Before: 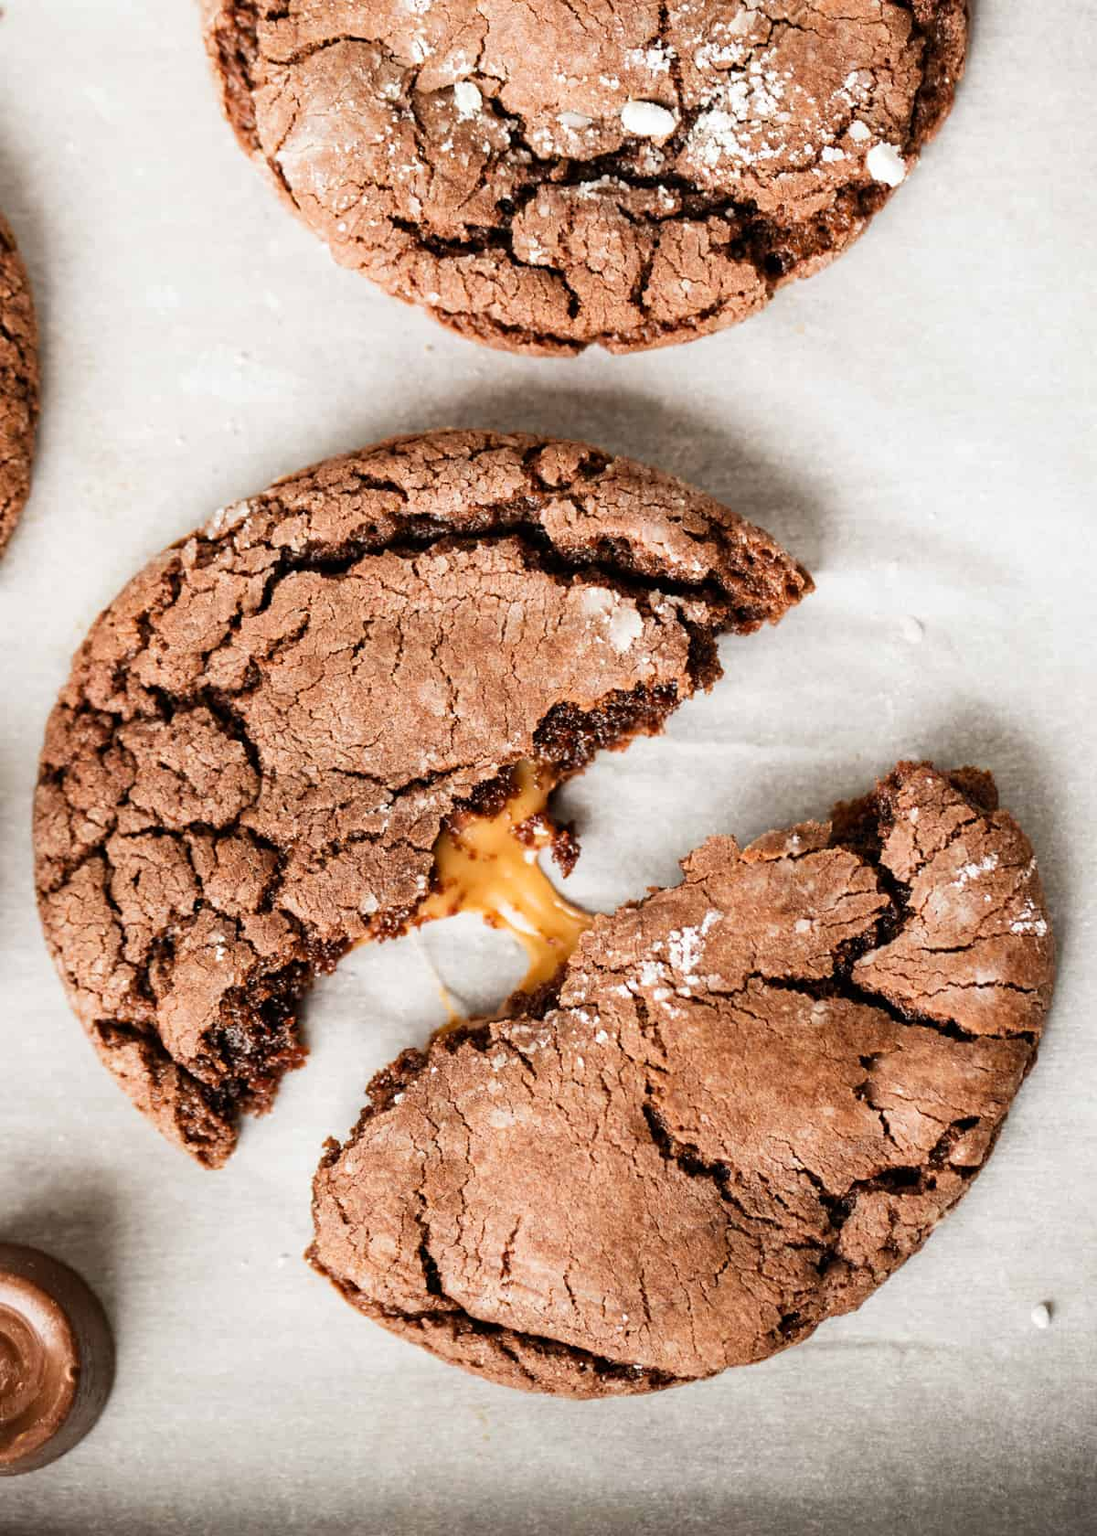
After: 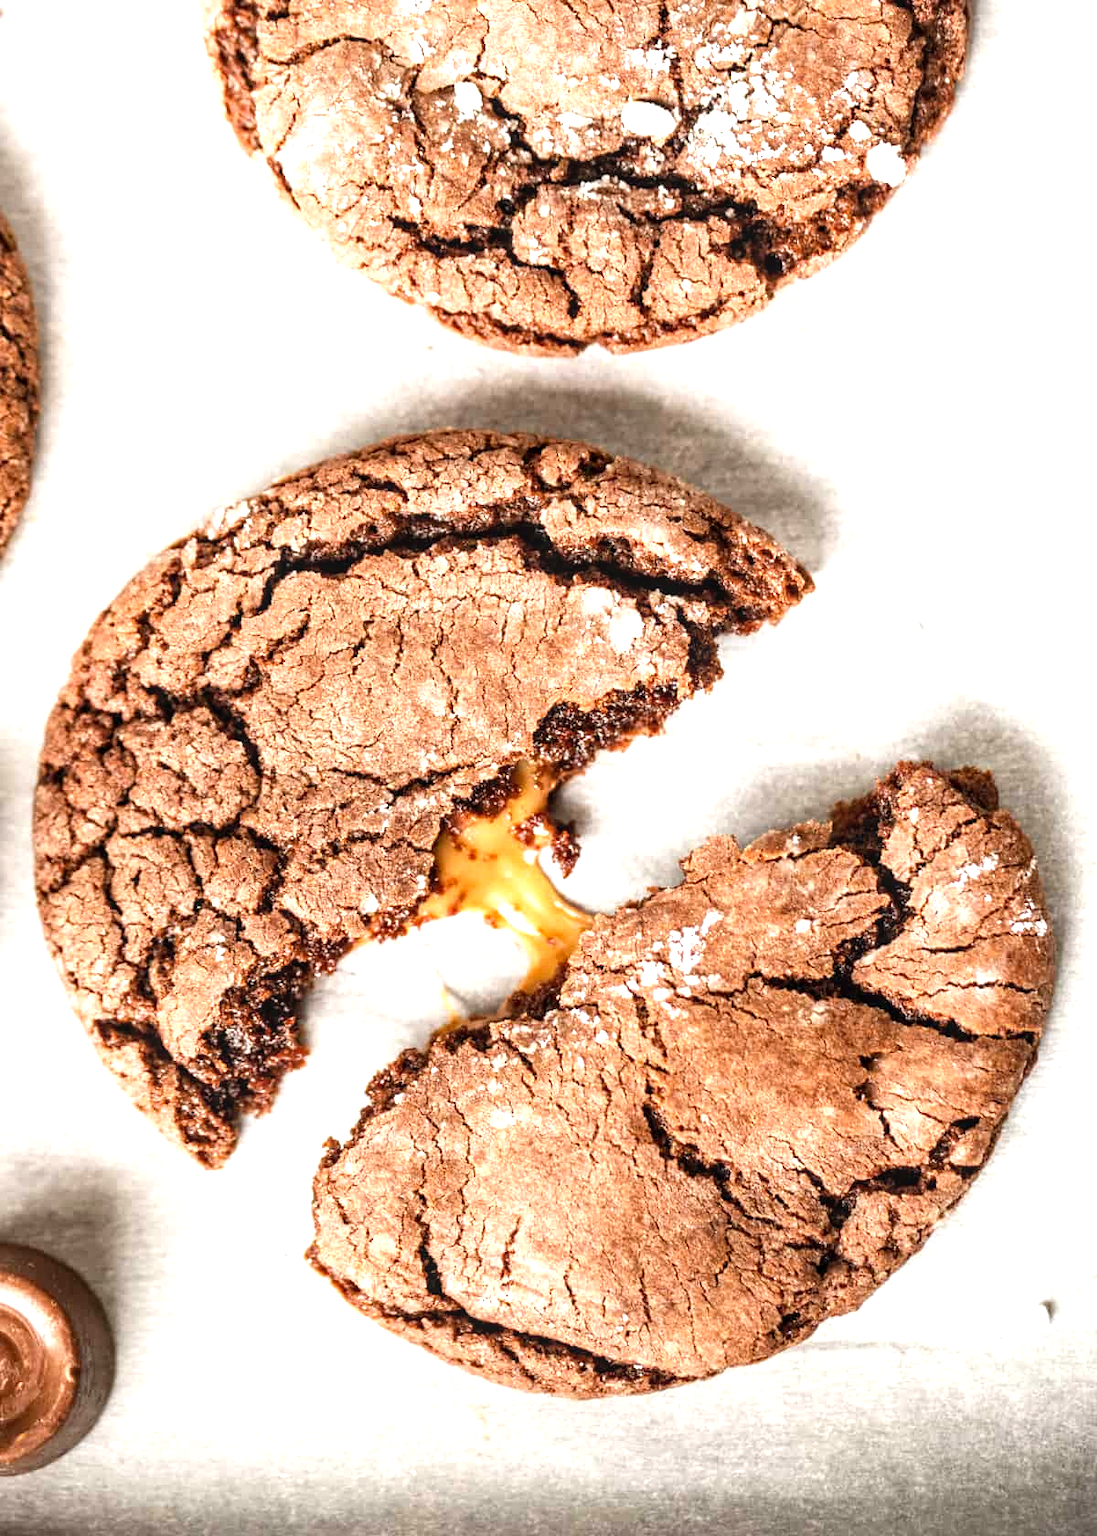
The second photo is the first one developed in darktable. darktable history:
local contrast: on, module defaults
exposure: exposure 0.778 EV, compensate highlight preservation false
